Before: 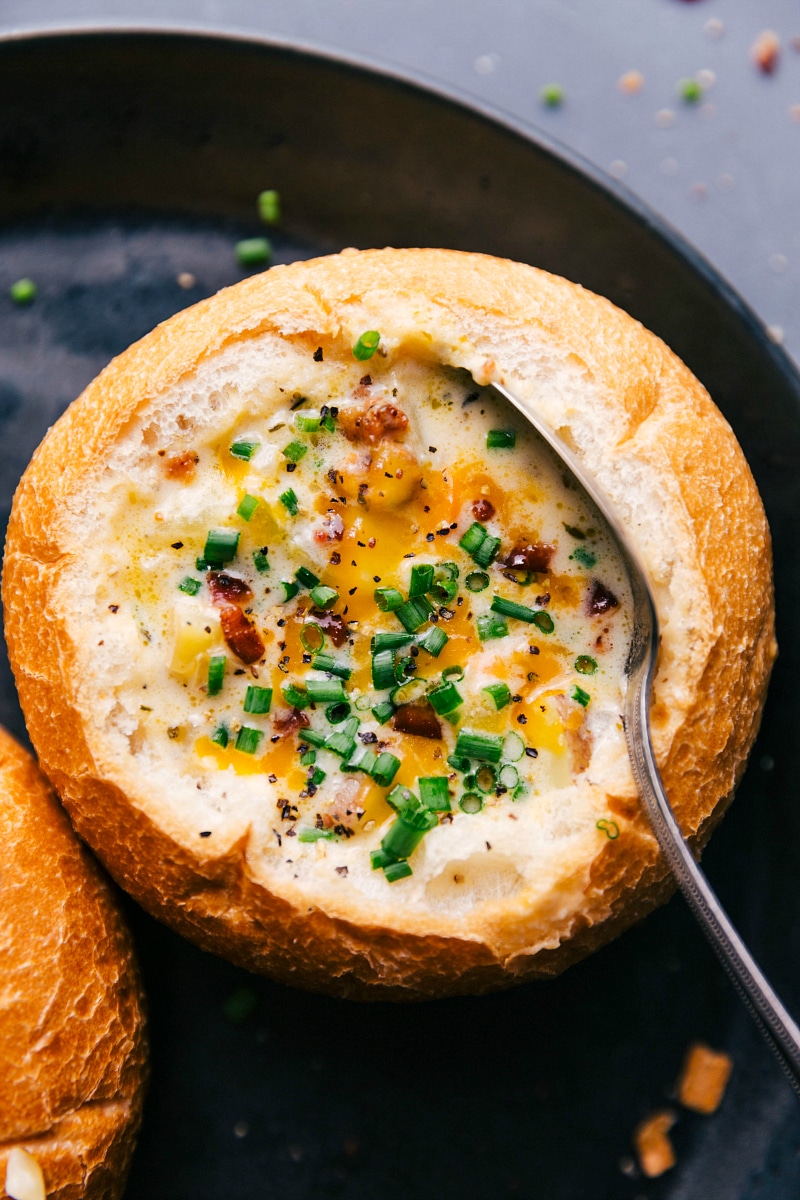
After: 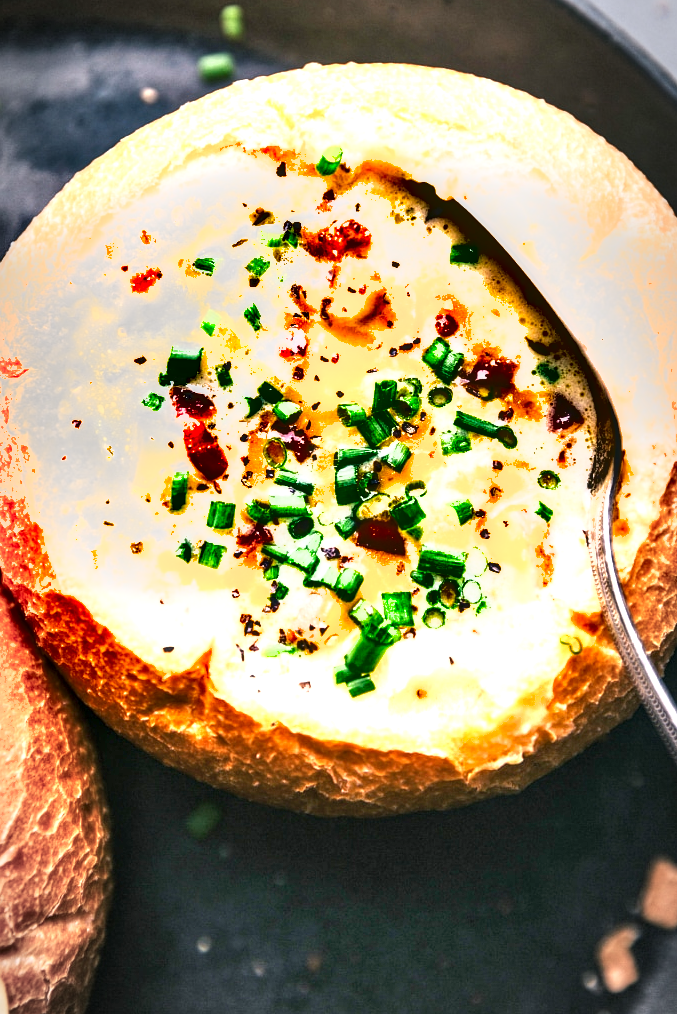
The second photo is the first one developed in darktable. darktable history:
crop and rotate: left 4.638%, top 15.461%, right 10.699%
shadows and highlights: low approximation 0.01, soften with gaussian
local contrast: highlights 35%, detail 134%
vignetting: automatic ratio true
exposure: black level correction 0, exposure 1.68 EV, compensate exposure bias true, compensate highlight preservation false
